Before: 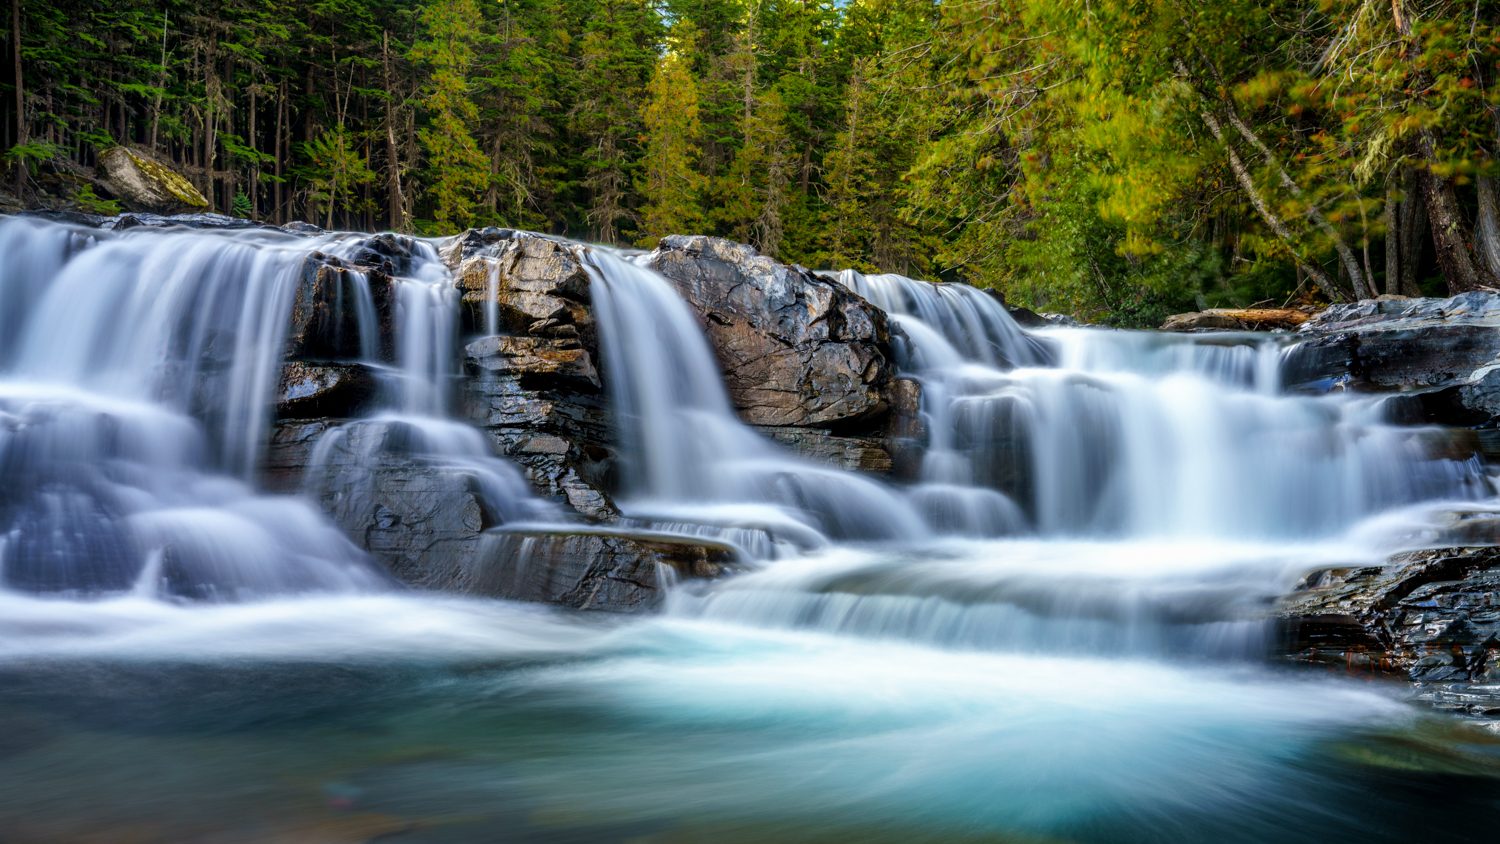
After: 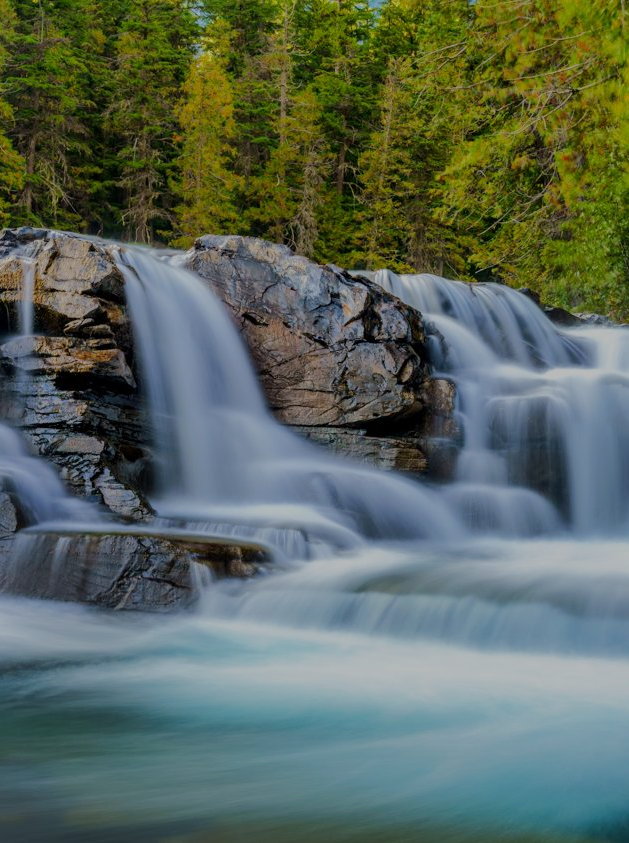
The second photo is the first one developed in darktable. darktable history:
crop: left 31.051%, right 27.012%
tone equalizer: -8 EV -0.018 EV, -7 EV 0.037 EV, -6 EV -0.007 EV, -5 EV 0.004 EV, -4 EV -0.034 EV, -3 EV -0.228 EV, -2 EV -0.689 EV, -1 EV -0.996 EV, +0 EV -0.96 EV, edges refinement/feathering 500, mask exposure compensation -1.57 EV, preserve details no
